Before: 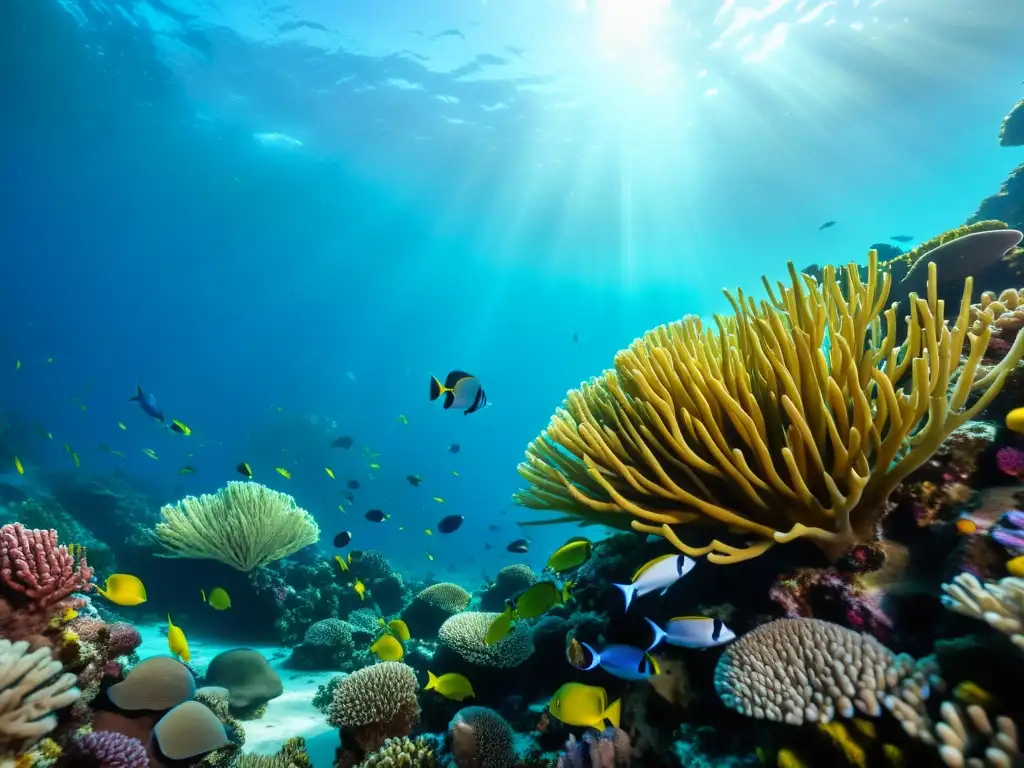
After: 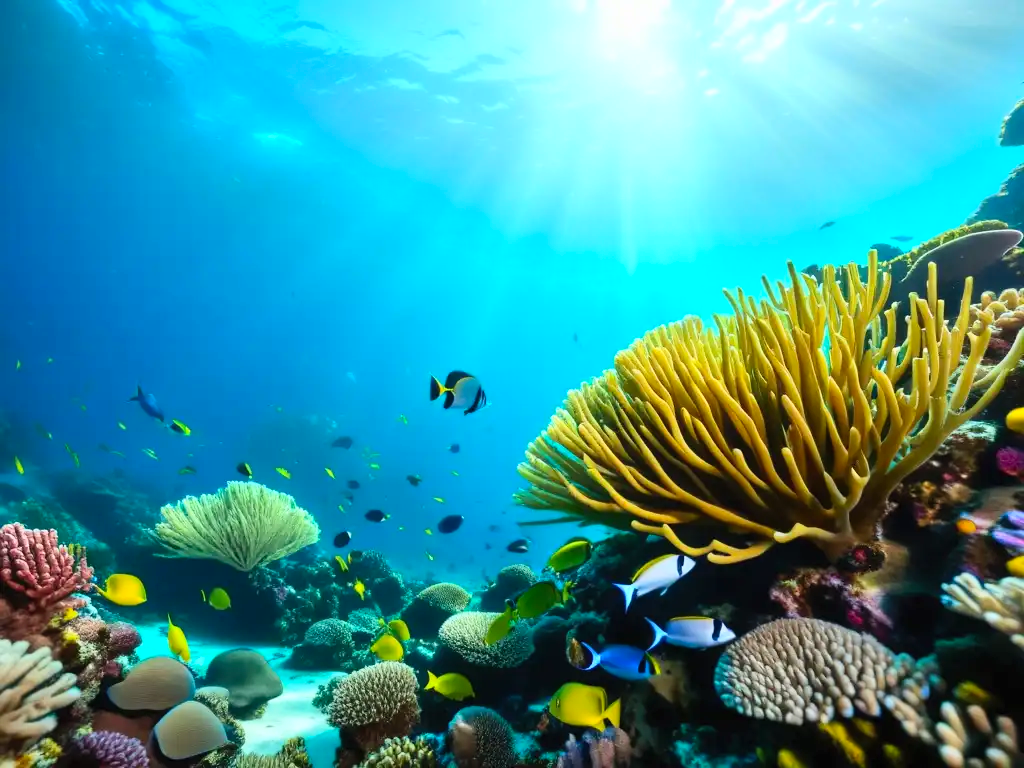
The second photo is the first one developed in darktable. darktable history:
contrast brightness saturation: contrast 0.197, brightness 0.157, saturation 0.229
